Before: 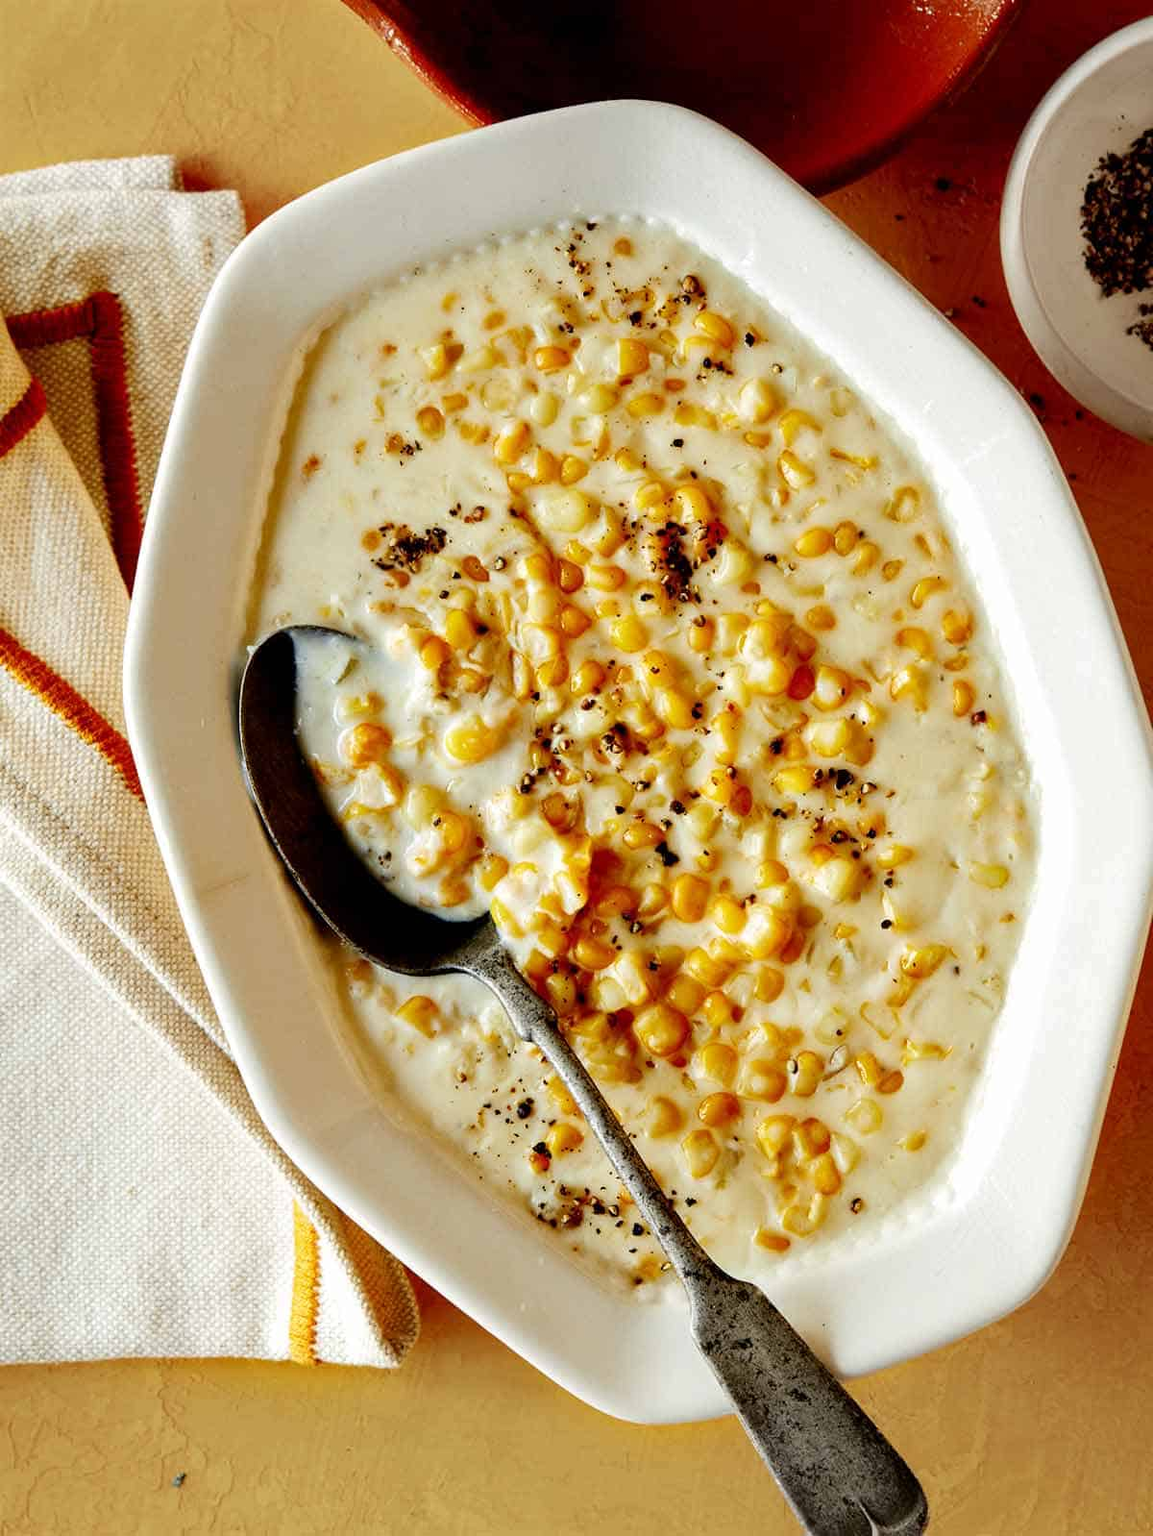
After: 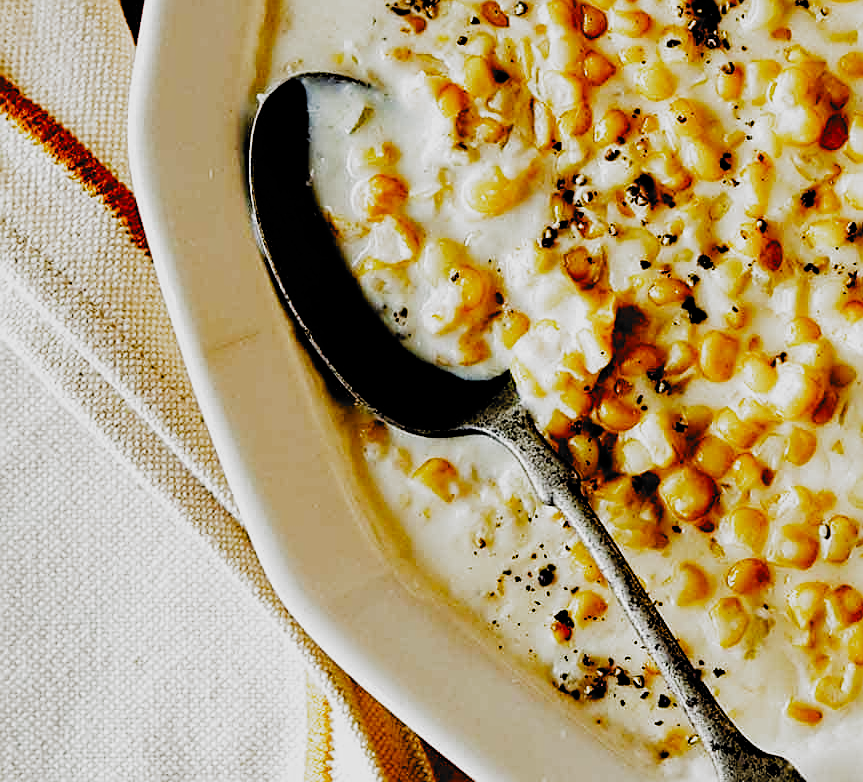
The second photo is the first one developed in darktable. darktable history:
crop: top 36.182%, right 28.064%, bottom 14.881%
contrast equalizer: y [[0.5, 0.5, 0.468, 0.5, 0.5, 0.5], [0.5 ×6], [0.5 ×6], [0 ×6], [0 ×6]]
haze removal: compatibility mode true, adaptive false
sharpen: on, module defaults
filmic rgb: black relative exposure -5.06 EV, white relative exposure 3.96 EV, hardness 2.9, contrast 1.296, highlights saturation mix -31.22%, add noise in highlights 0.002, preserve chrominance no, color science v3 (2019), use custom middle-gray values true, contrast in highlights soft
